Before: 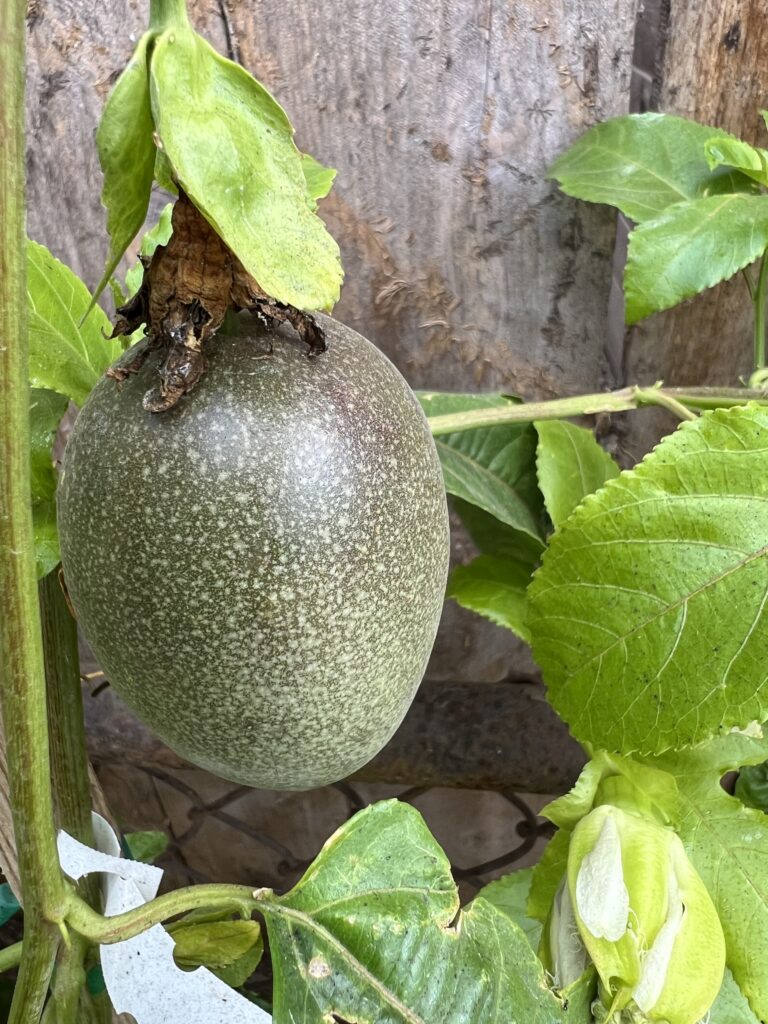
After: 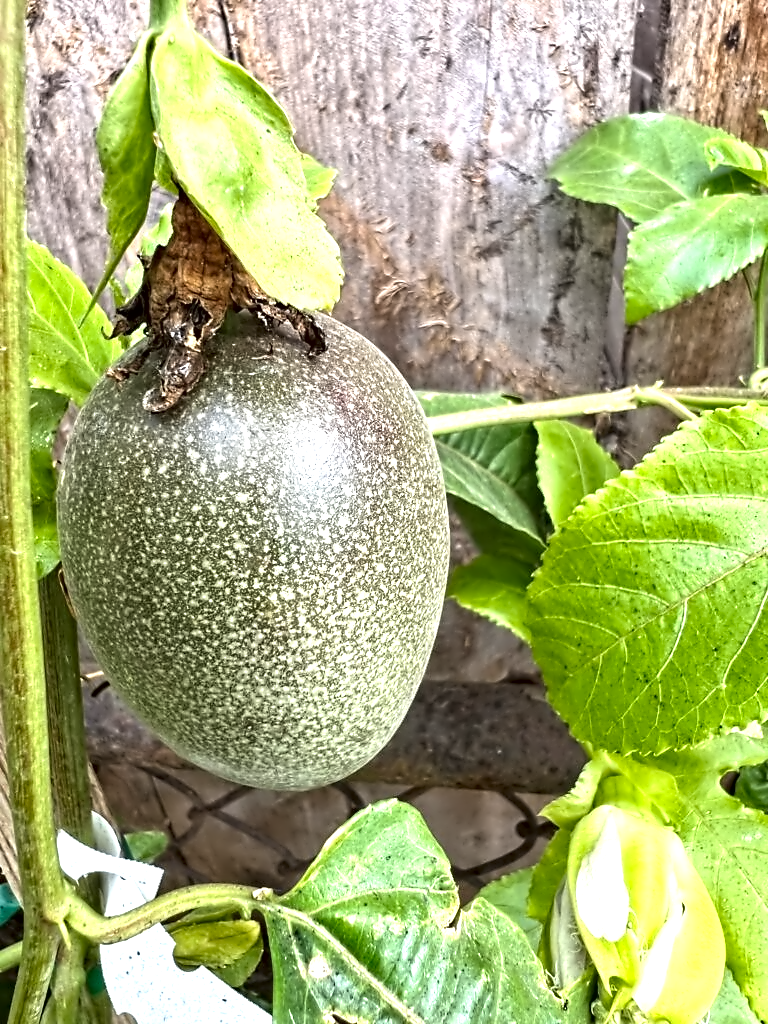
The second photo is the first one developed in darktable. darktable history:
local contrast: mode bilateral grid, contrast 28, coarseness 17, detail 116%, midtone range 0.2
exposure: black level correction -0.002, exposure 0.71 EV, compensate highlight preservation false
contrast equalizer: y [[0.5, 0.542, 0.583, 0.625, 0.667, 0.708], [0.5 ×6], [0.5 ×6], [0, 0.033, 0.067, 0.1, 0.133, 0.167], [0, 0.05, 0.1, 0.15, 0.2, 0.25]]
